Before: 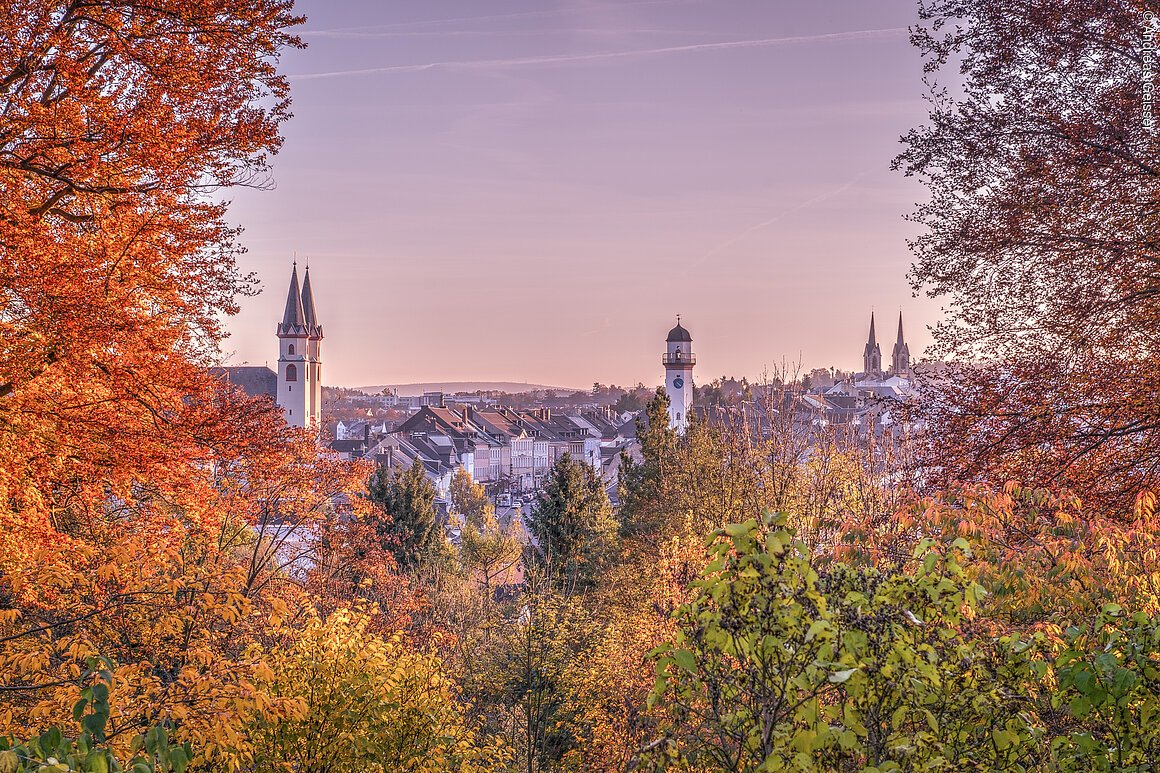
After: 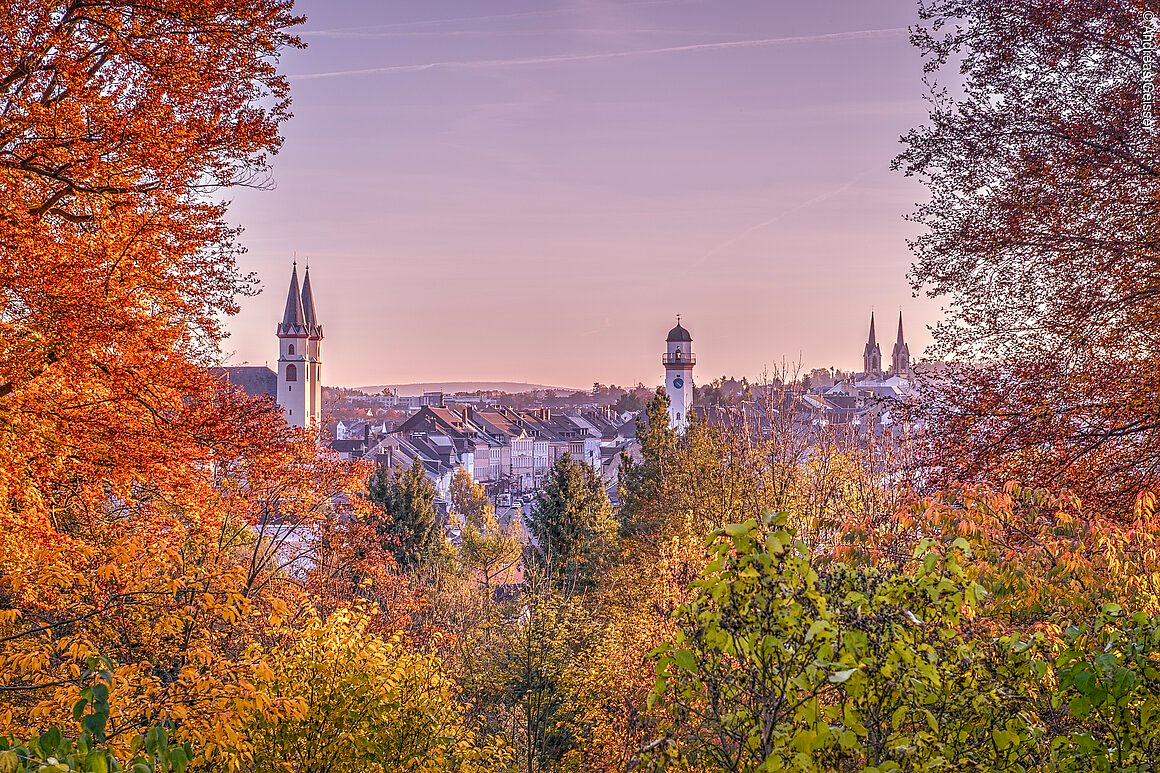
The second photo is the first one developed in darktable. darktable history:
sharpen: amount 0.212
color balance rgb: linear chroma grading › global chroma 9.104%, perceptual saturation grading › global saturation 15.281%, perceptual saturation grading › highlights -19.283%, perceptual saturation grading › shadows 19.999%
